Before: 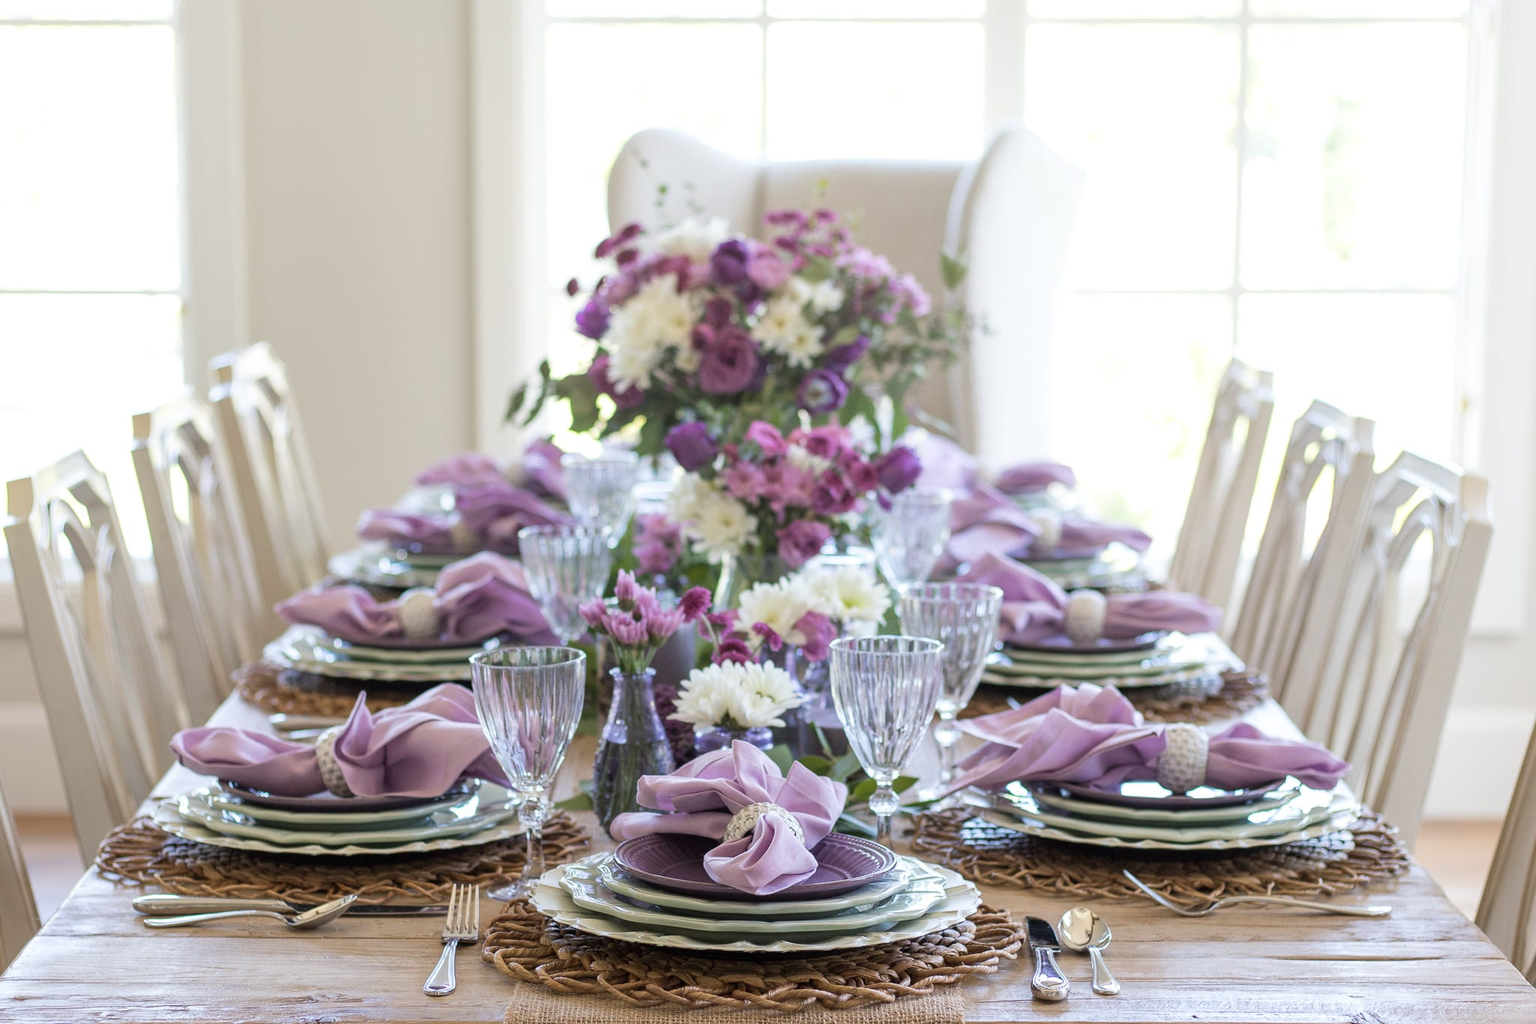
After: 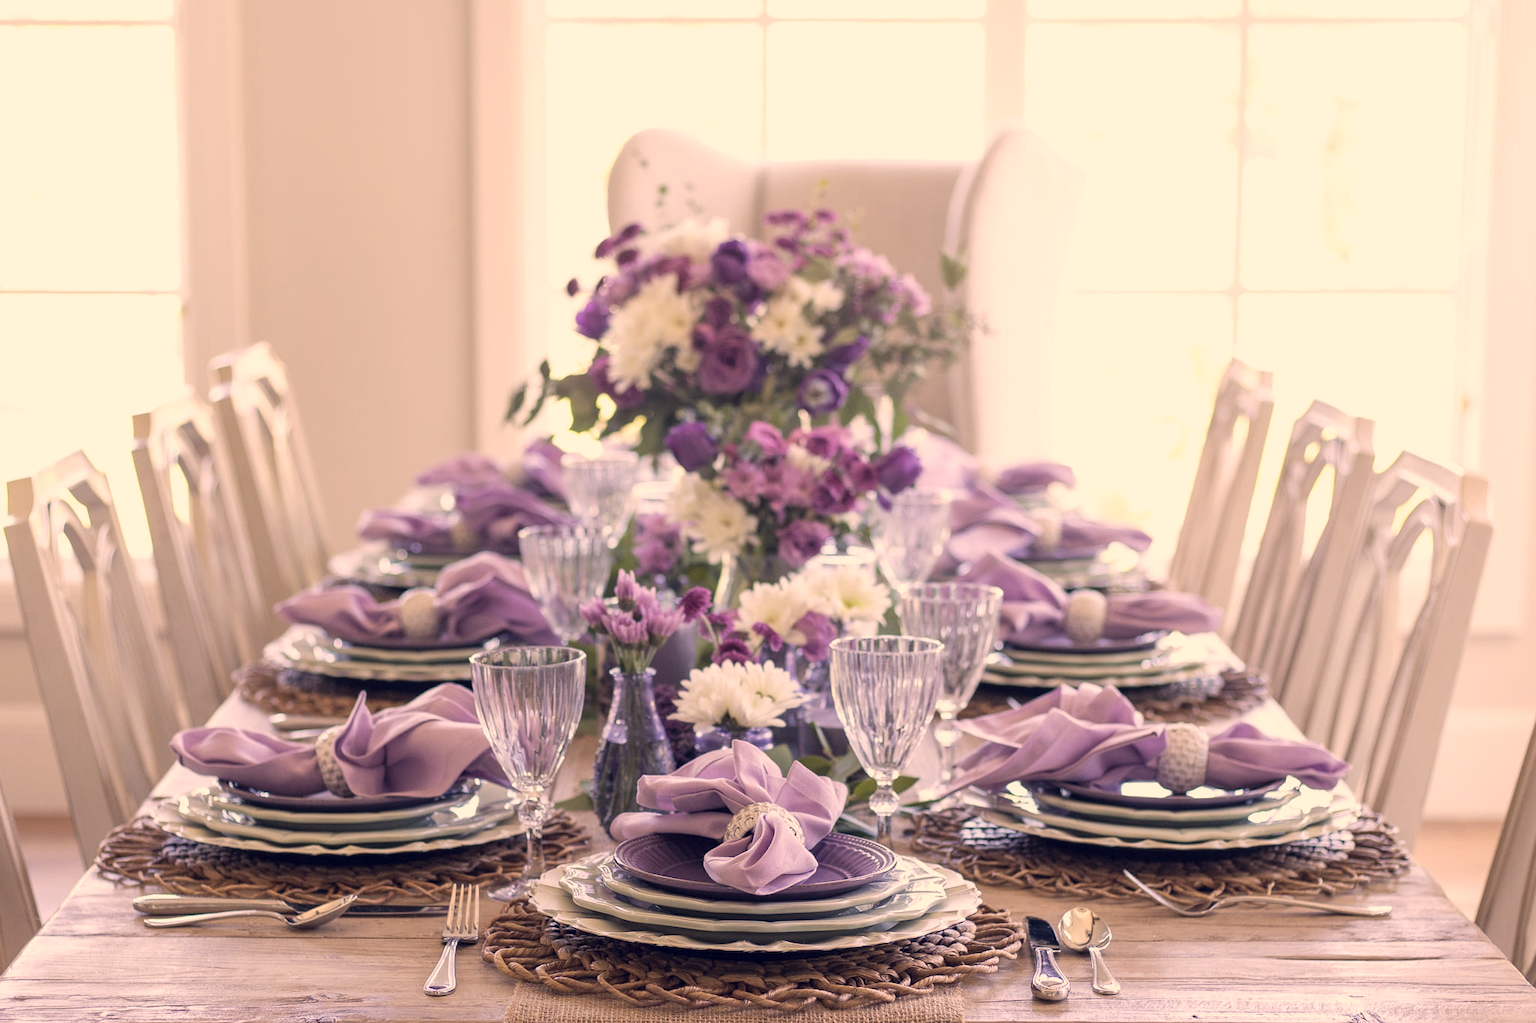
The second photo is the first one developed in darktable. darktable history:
color correction: highlights a* 20.26, highlights b* 26.89, shadows a* 3.38, shadows b* -18.05, saturation 0.762
